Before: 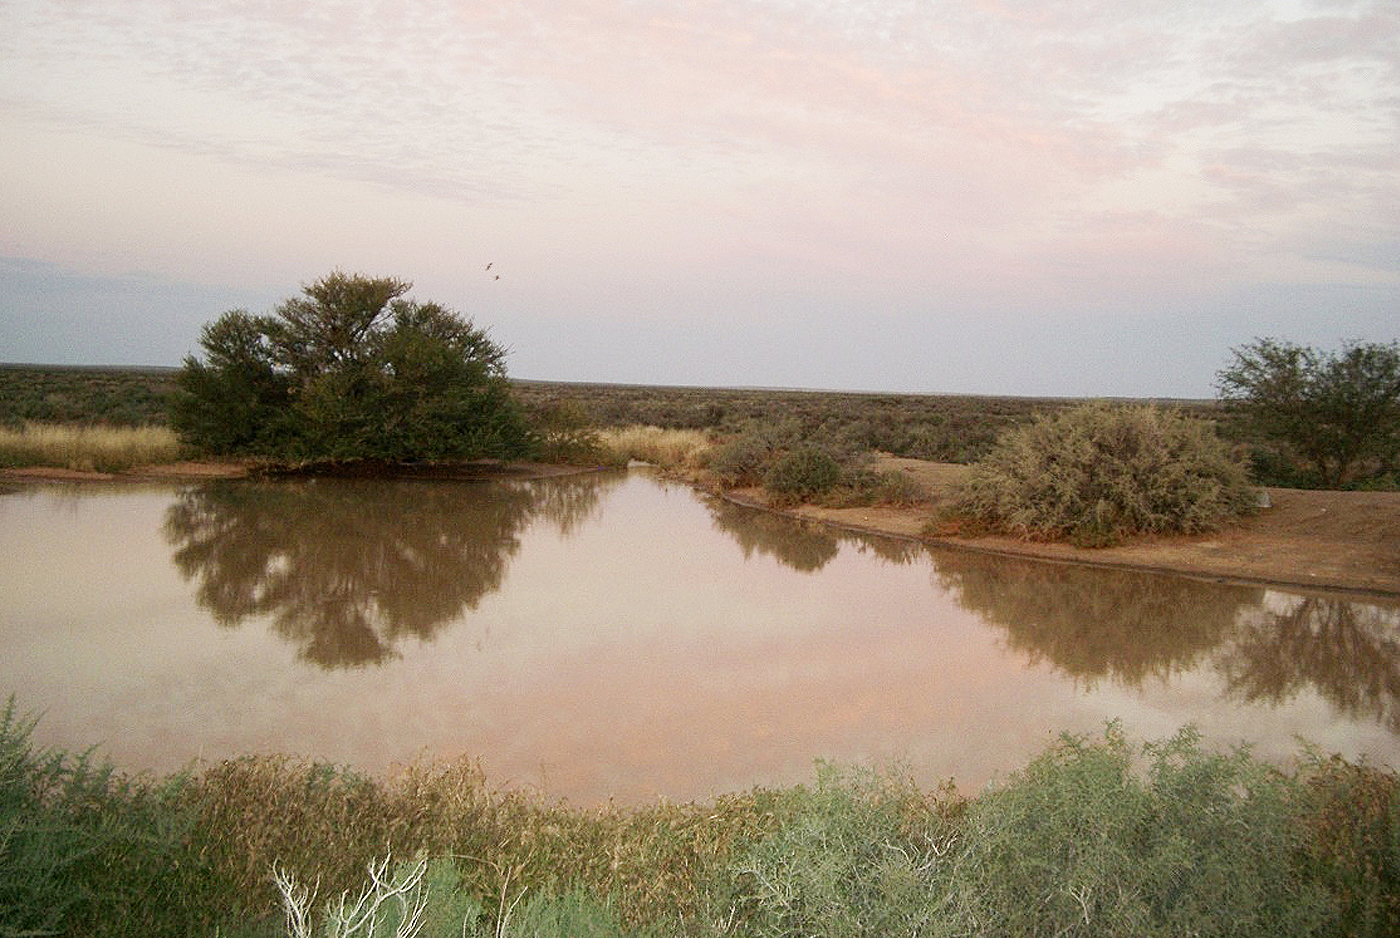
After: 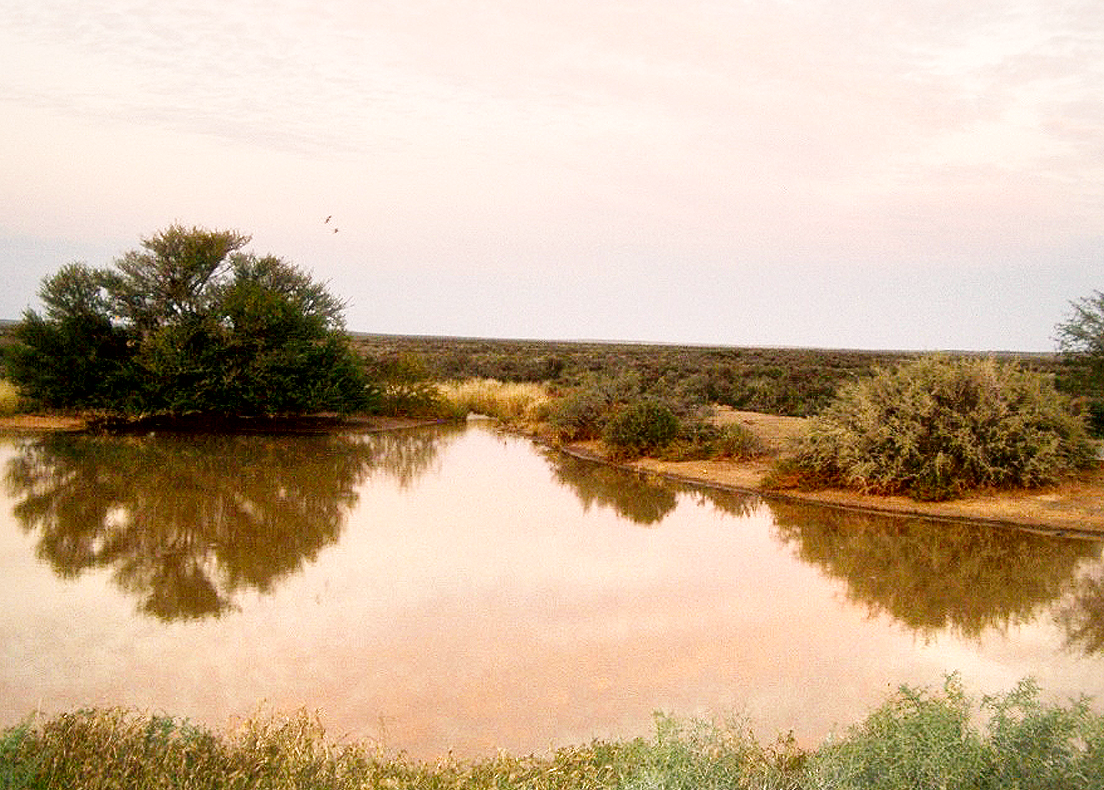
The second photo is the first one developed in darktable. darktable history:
local contrast: mode bilateral grid, contrast 70, coarseness 74, detail 180%, midtone range 0.2
exposure: black level correction 0.001, compensate highlight preservation false
tone curve: curves: ch0 [(0, 0) (0.091, 0.077) (0.389, 0.458) (0.745, 0.82) (0.856, 0.899) (0.92, 0.938) (1, 0.973)]; ch1 [(0, 0) (0.437, 0.404) (0.5, 0.5) (0.529, 0.55) (0.58, 0.6) (0.616, 0.649) (1, 1)]; ch2 [(0, 0) (0.442, 0.415) (0.5, 0.5) (0.535, 0.557) (0.585, 0.62) (1, 1)], preserve colors none
crop: left 11.501%, top 5.014%, right 9.598%, bottom 10.713%
color balance rgb: shadows lift › chroma 1.022%, shadows lift › hue 214.21°, highlights gain › chroma 1.704%, highlights gain › hue 56.15°, perceptual saturation grading › global saturation 25.149%, contrast 14.882%
haze removal: strength -0.114, compatibility mode true, adaptive false
